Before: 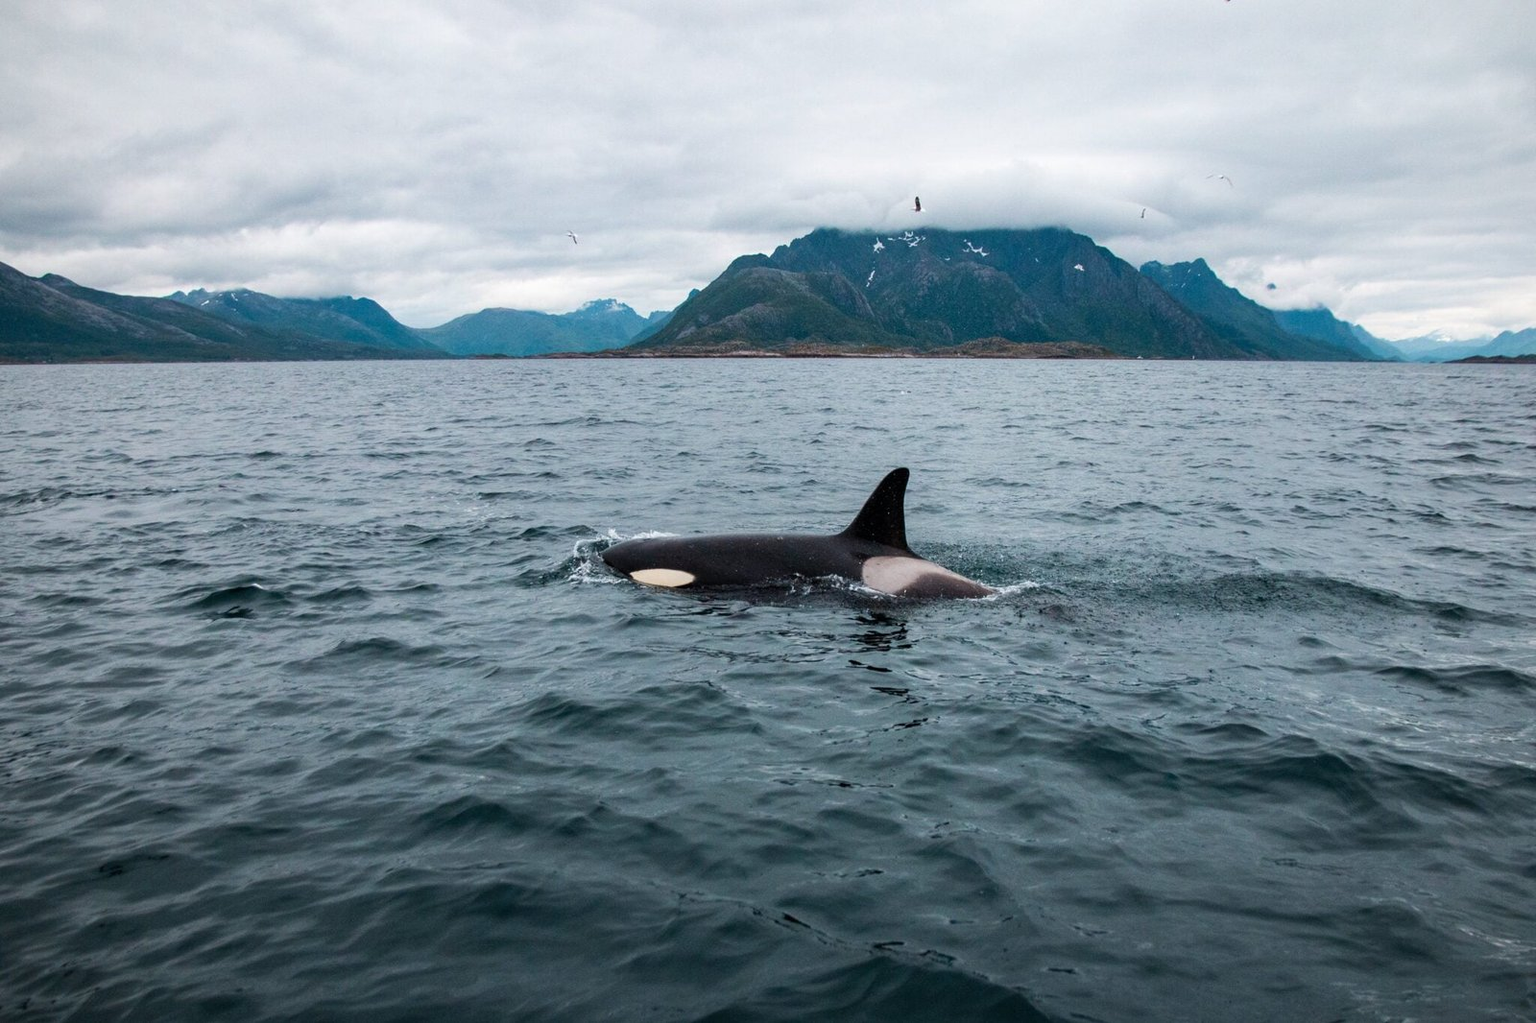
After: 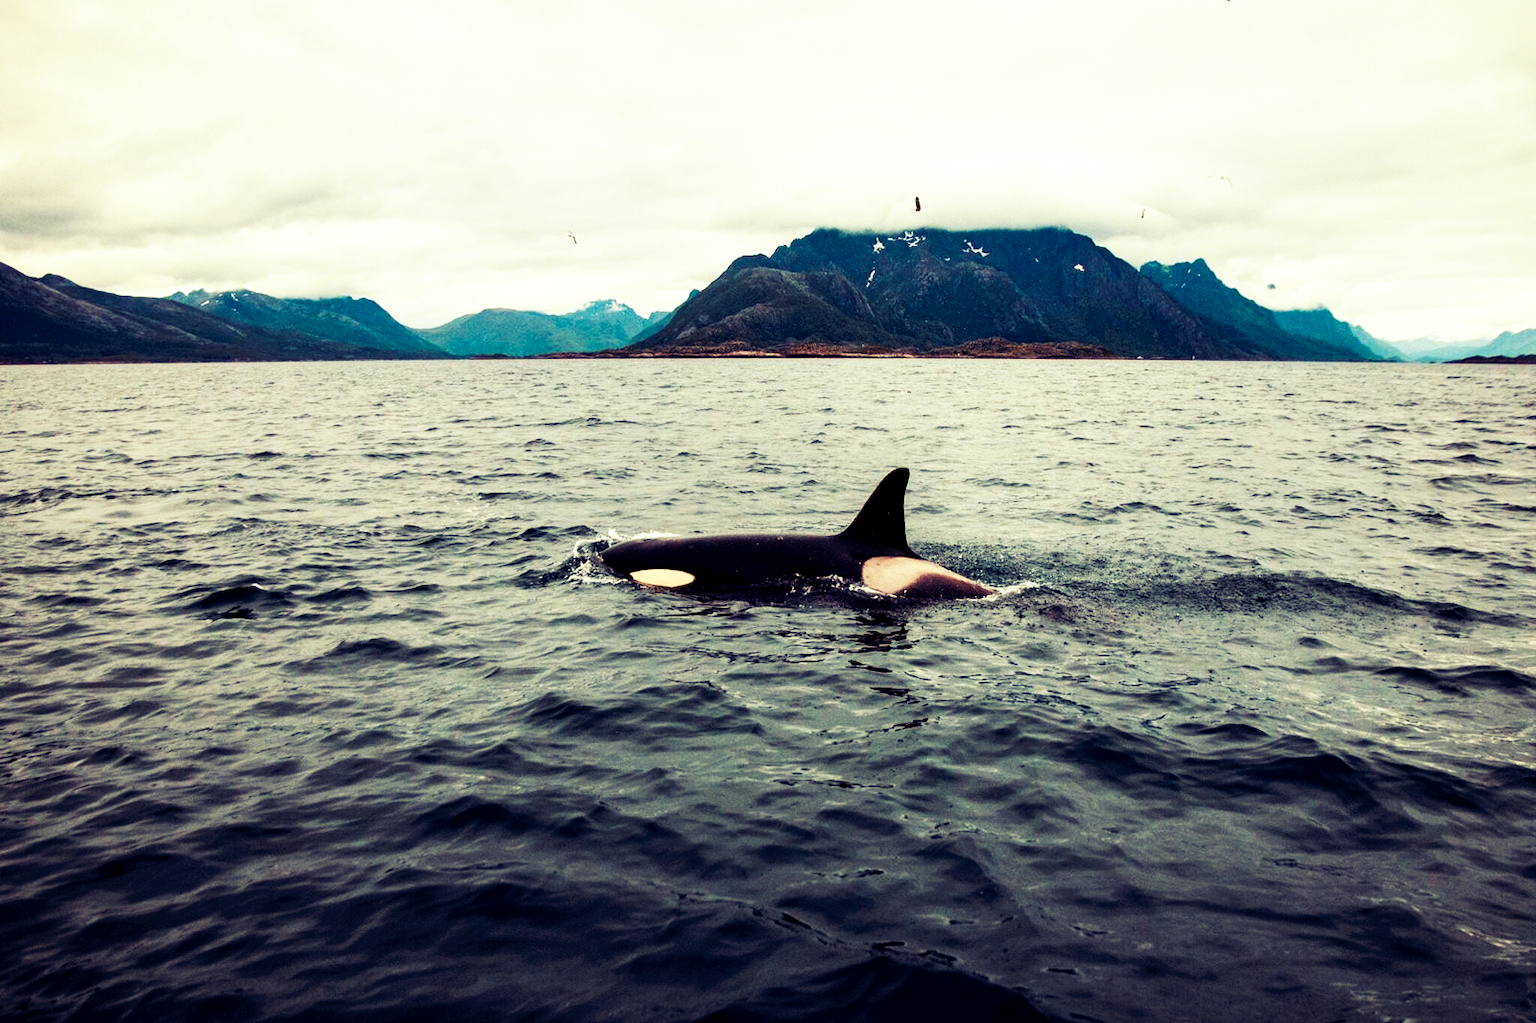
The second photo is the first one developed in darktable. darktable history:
tone curve: curves: ch0 [(0, 0) (0.003, 0.002) (0.011, 0.002) (0.025, 0.002) (0.044, 0.002) (0.069, 0.002) (0.1, 0.003) (0.136, 0.008) (0.177, 0.03) (0.224, 0.058) (0.277, 0.139) (0.335, 0.233) (0.399, 0.363) (0.468, 0.506) (0.543, 0.649) (0.623, 0.781) (0.709, 0.88) (0.801, 0.956) (0.898, 0.994) (1, 1)], preserve colors none
color look up table: target L [82.68, 85.23, 73.99, 73.7, 79.09, 74.55, 70.63, 69.17, 60.69, 56.54, 55.81, 53.29, 38.33, 0.047, 200.01, 84.78, 82.95, 69.75, 61.21, 63.97, 50.79, 48.17, 47.23, 46.71, 31.86, 41.21, 13.63, 93.59, 73.55, 72.38, 52.29, 49.86, 55.76, 48.68, 38.25, 36.7, 44.24, 36.15, 38.33, 23.52, 19.05, 19.5, 86.7, 72.77, 66.56, 63.14, 47.99, 40.07, 33.53], target a [-16.89, -17.83, -60.53, -54.11, -10.18, -42.45, -58.76, 4.277, -5.115, -32.67, -34.96, -12.09, -18.64, 1.273, 0, -11.35, -16.04, 5.105, 23.01, 10.77, 43.43, 46.05, 34.76, 31.91, 13, 34.94, 10.11, -10.14, 23.42, 22.47, 60.41, 51.45, 28.03, 45.45, 15.41, 27.29, 41.85, 37.96, 31.61, 19.31, 22.51, 23.76, -17.52, -12.48, -36.87, -21.62, -1.336, -2.919, -9.313], target b [61.57, 44.2, 32.23, 18.77, 27.63, 42.12, 50.05, 42.67, 39.39, 20.47, 32.07, 21.32, 20.93, -13.19, 0, 34.37, 58.98, 49.02, 24.82, 28.39, 11.26, 35.48, 14.88, 32.01, 14.97, 28.94, 5.936, 17.72, -16.75, -18.41, -47.24, -8.251, 6.968, -9.936, -27.21, -60.17, -26.17, -73.69, 8.441, -14.67, -29.75, -29.37, -10.94, -6.031, -2.958, -33.13, 5.667, -11.7, -6.089], num patches 49
